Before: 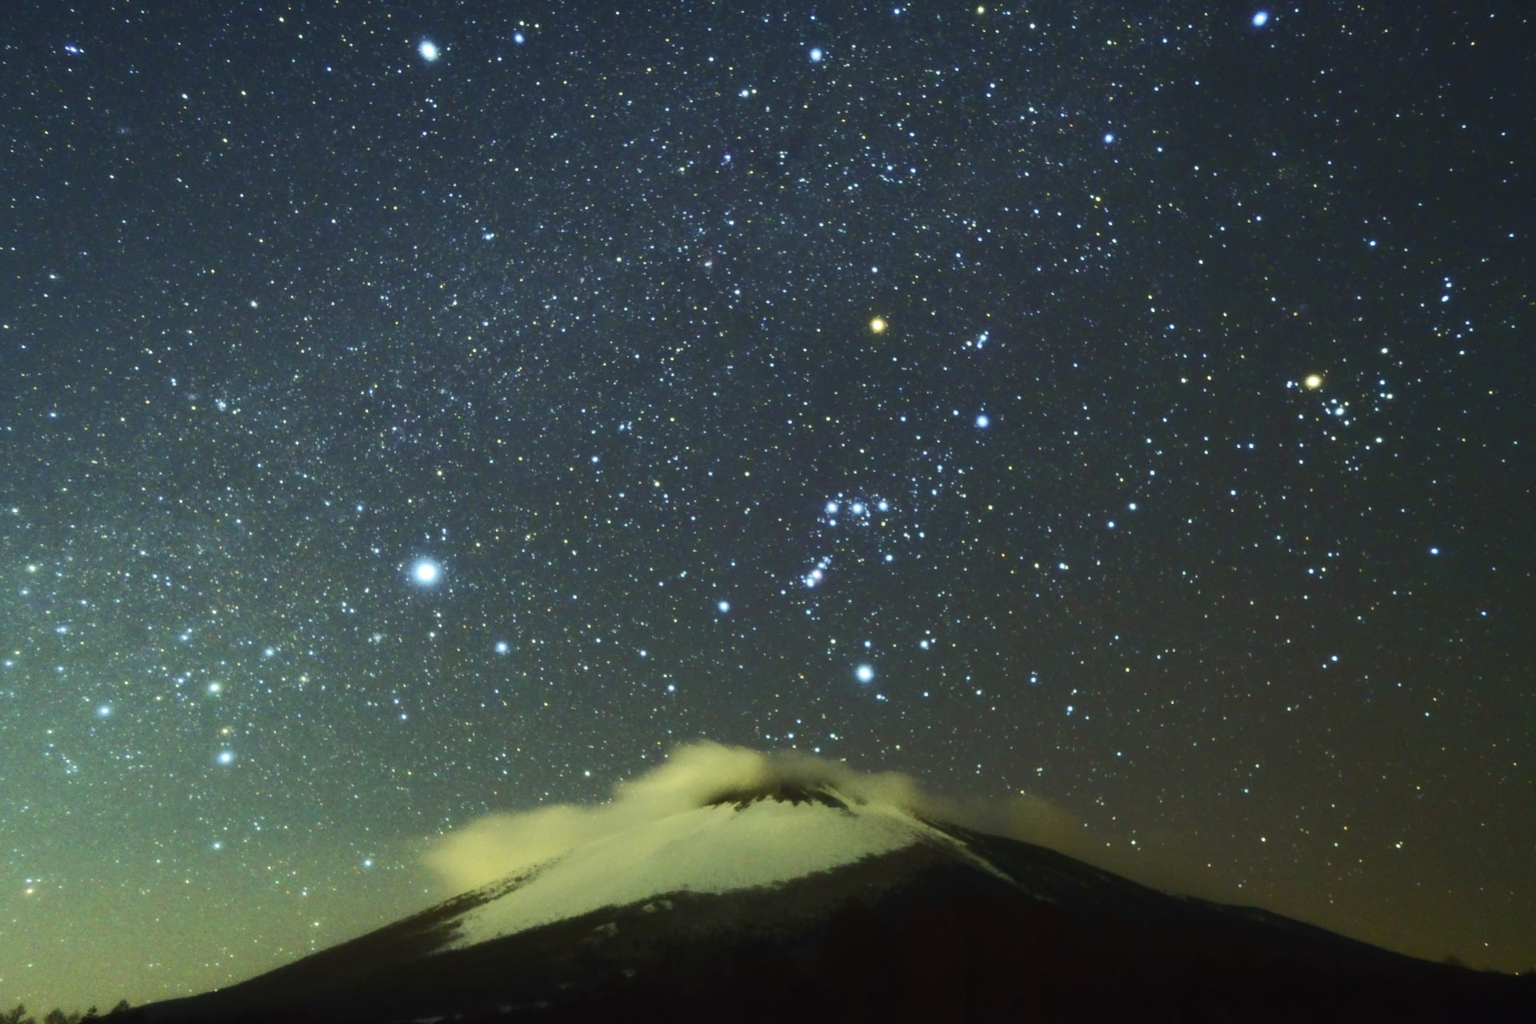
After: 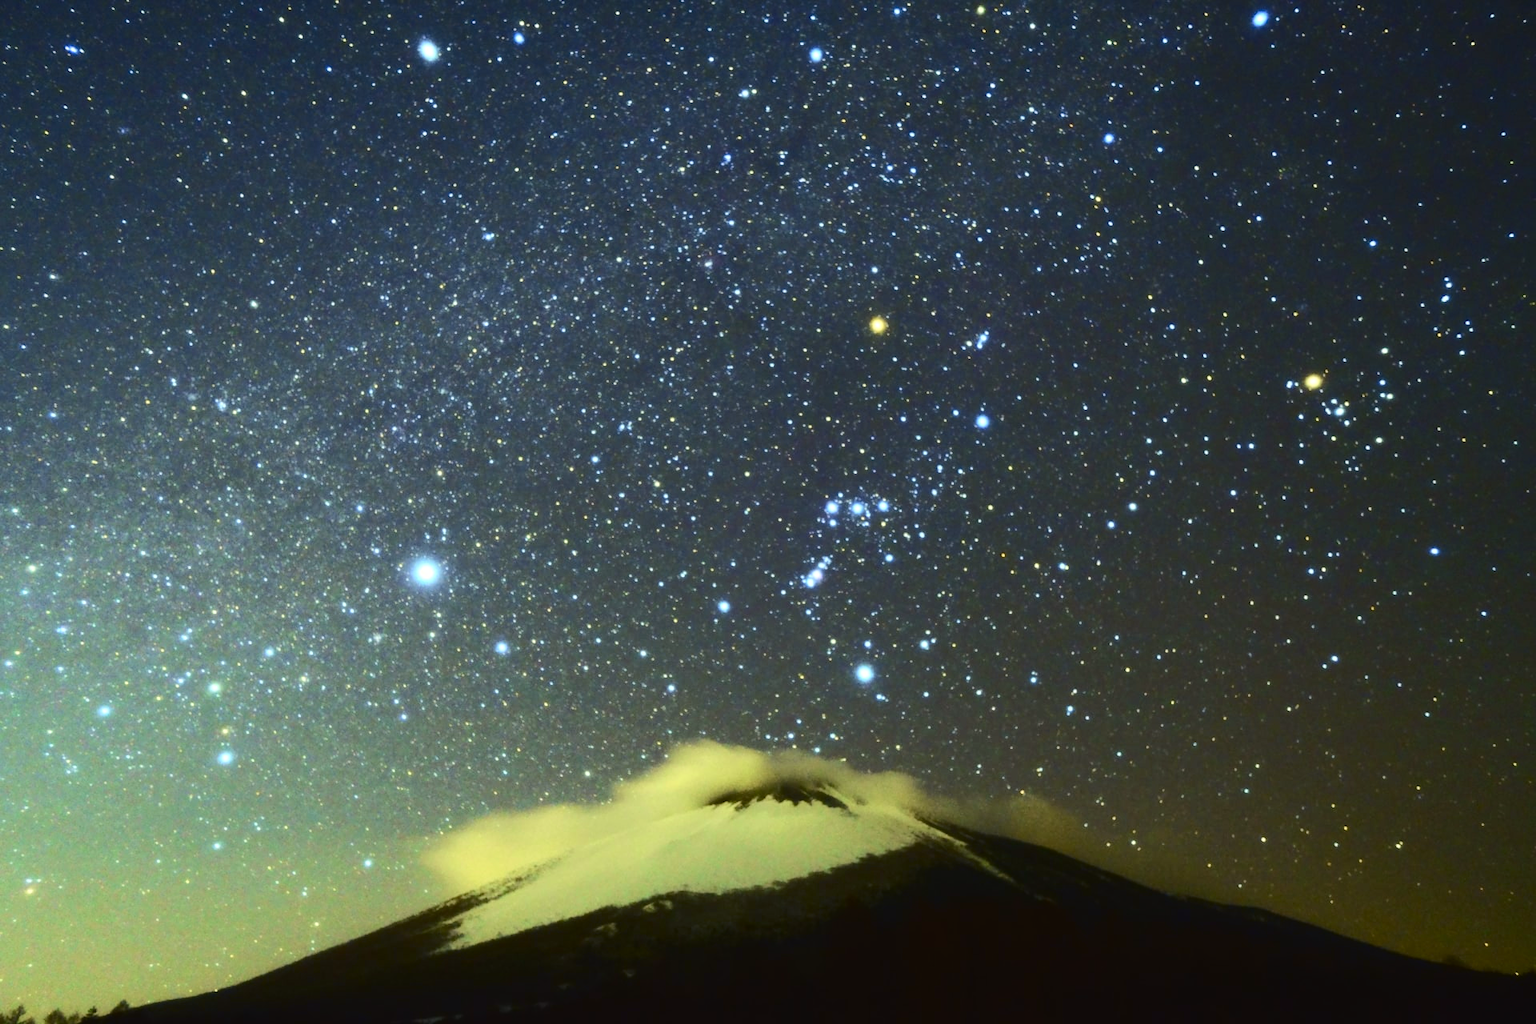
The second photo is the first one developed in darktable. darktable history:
tone curve: curves: ch0 [(0, 0.019) (0.078, 0.058) (0.223, 0.217) (0.424, 0.553) (0.631, 0.764) (0.816, 0.932) (1, 1)]; ch1 [(0, 0) (0.262, 0.227) (0.417, 0.386) (0.469, 0.467) (0.502, 0.503) (0.544, 0.548) (0.57, 0.579) (0.608, 0.62) (0.65, 0.68) (0.994, 0.987)]; ch2 [(0, 0) (0.262, 0.188) (0.5, 0.504) (0.553, 0.592) (0.599, 0.653) (1, 1)], color space Lab, independent channels, preserve colors none
